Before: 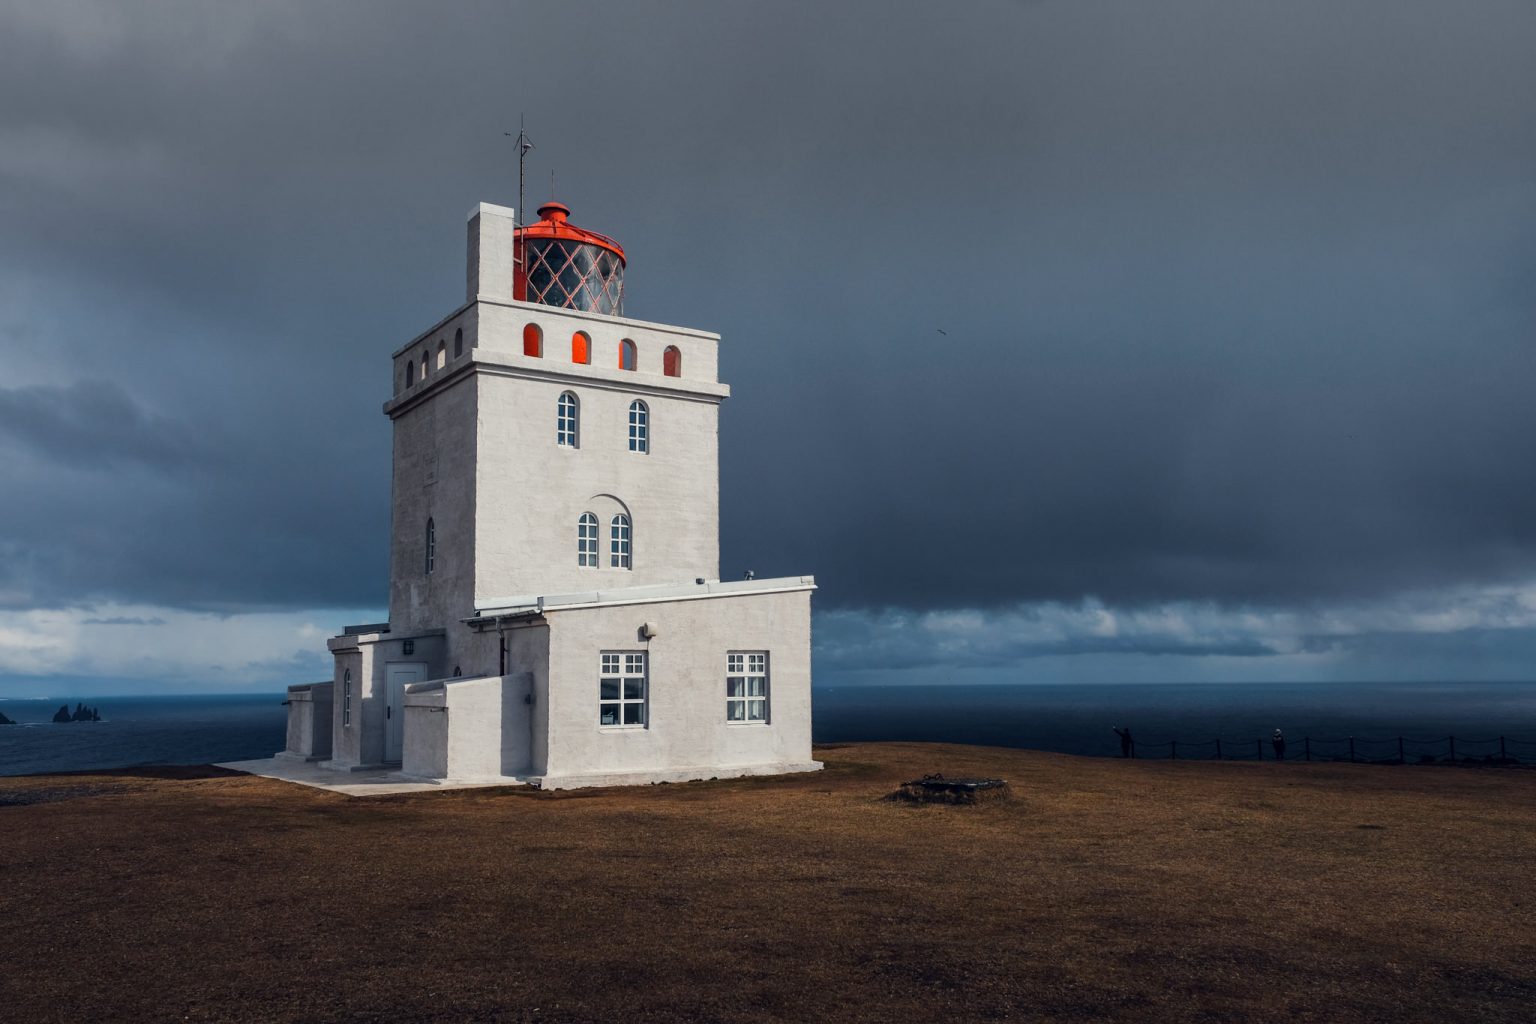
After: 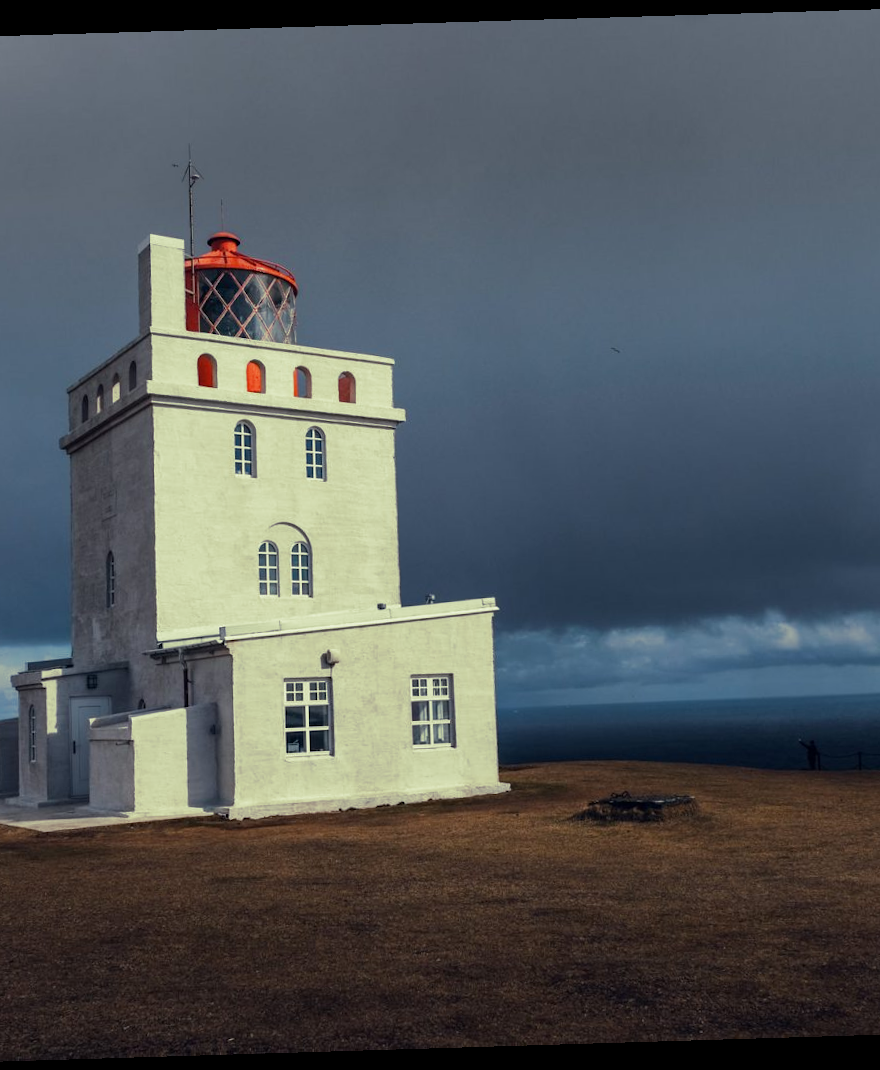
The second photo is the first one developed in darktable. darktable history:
rotate and perspective: rotation -1.75°, automatic cropping off
split-toning: shadows › hue 290.82°, shadows › saturation 0.34, highlights › saturation 0.38, balance 0, compress 50%
crop: left 21.496%, right 22.254%
